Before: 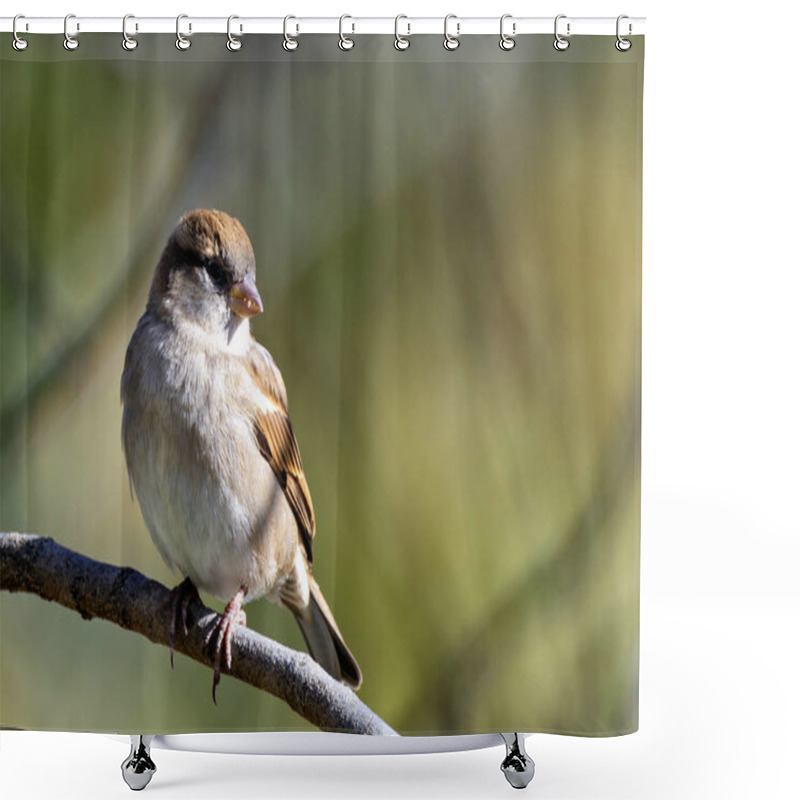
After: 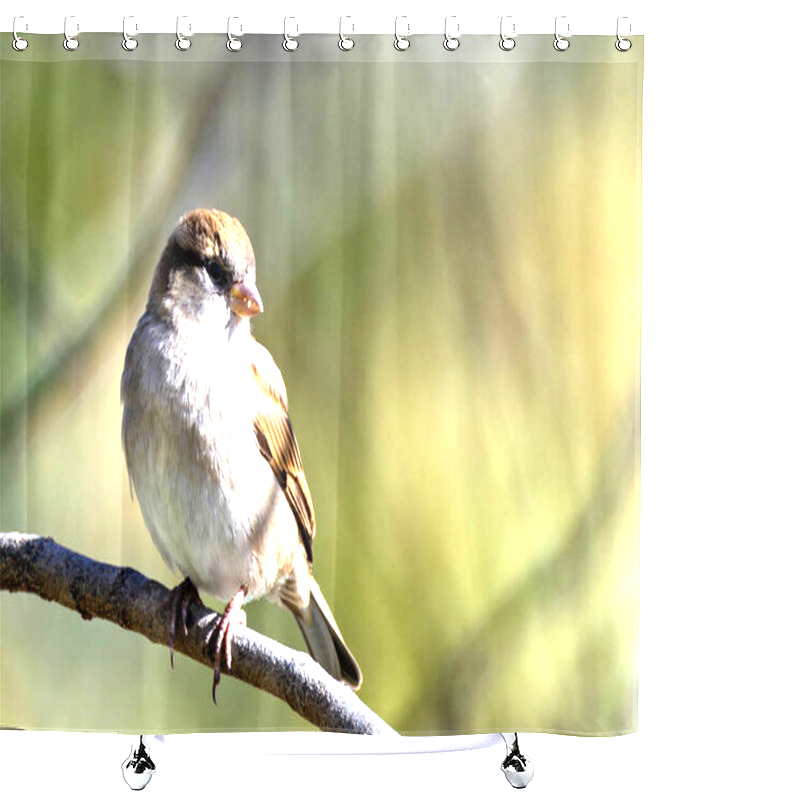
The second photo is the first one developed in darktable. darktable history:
exposure: black level correction 0, exposure 1.478 EV, compensate exposure bias true, compensate highlight preservation false
